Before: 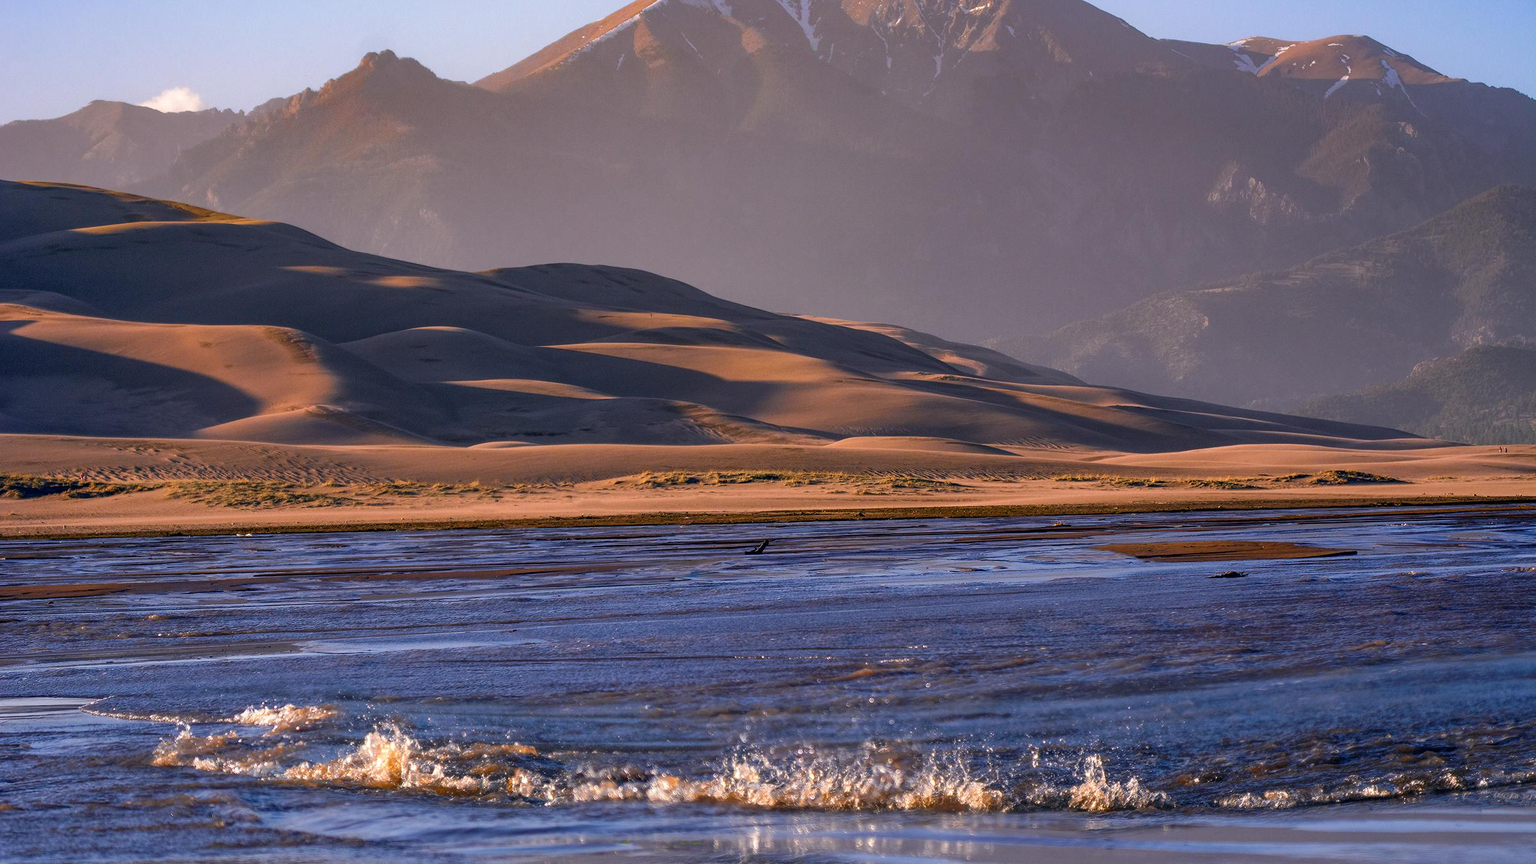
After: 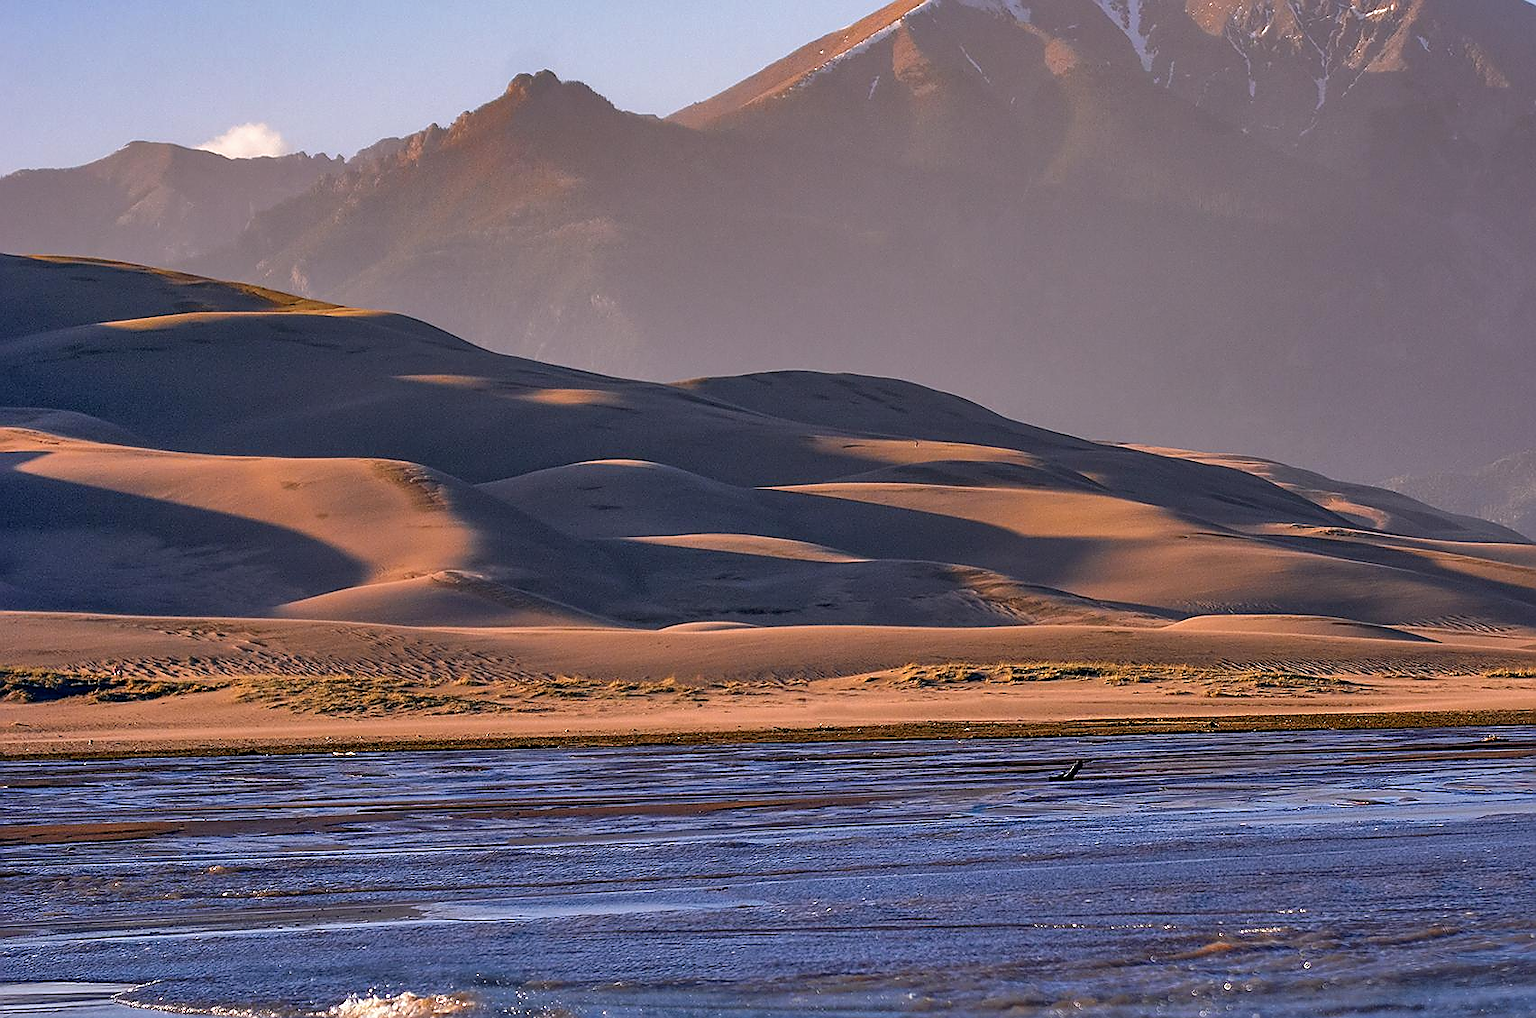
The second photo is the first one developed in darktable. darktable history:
crop: right 28.97%, bottom 16.244%
shadows and highlights: highlights color adjustment 49.54%, low approximation 0.01, soften with gaussian
sharpen: radius 1.426, amount 1.251, threshold 0.846
